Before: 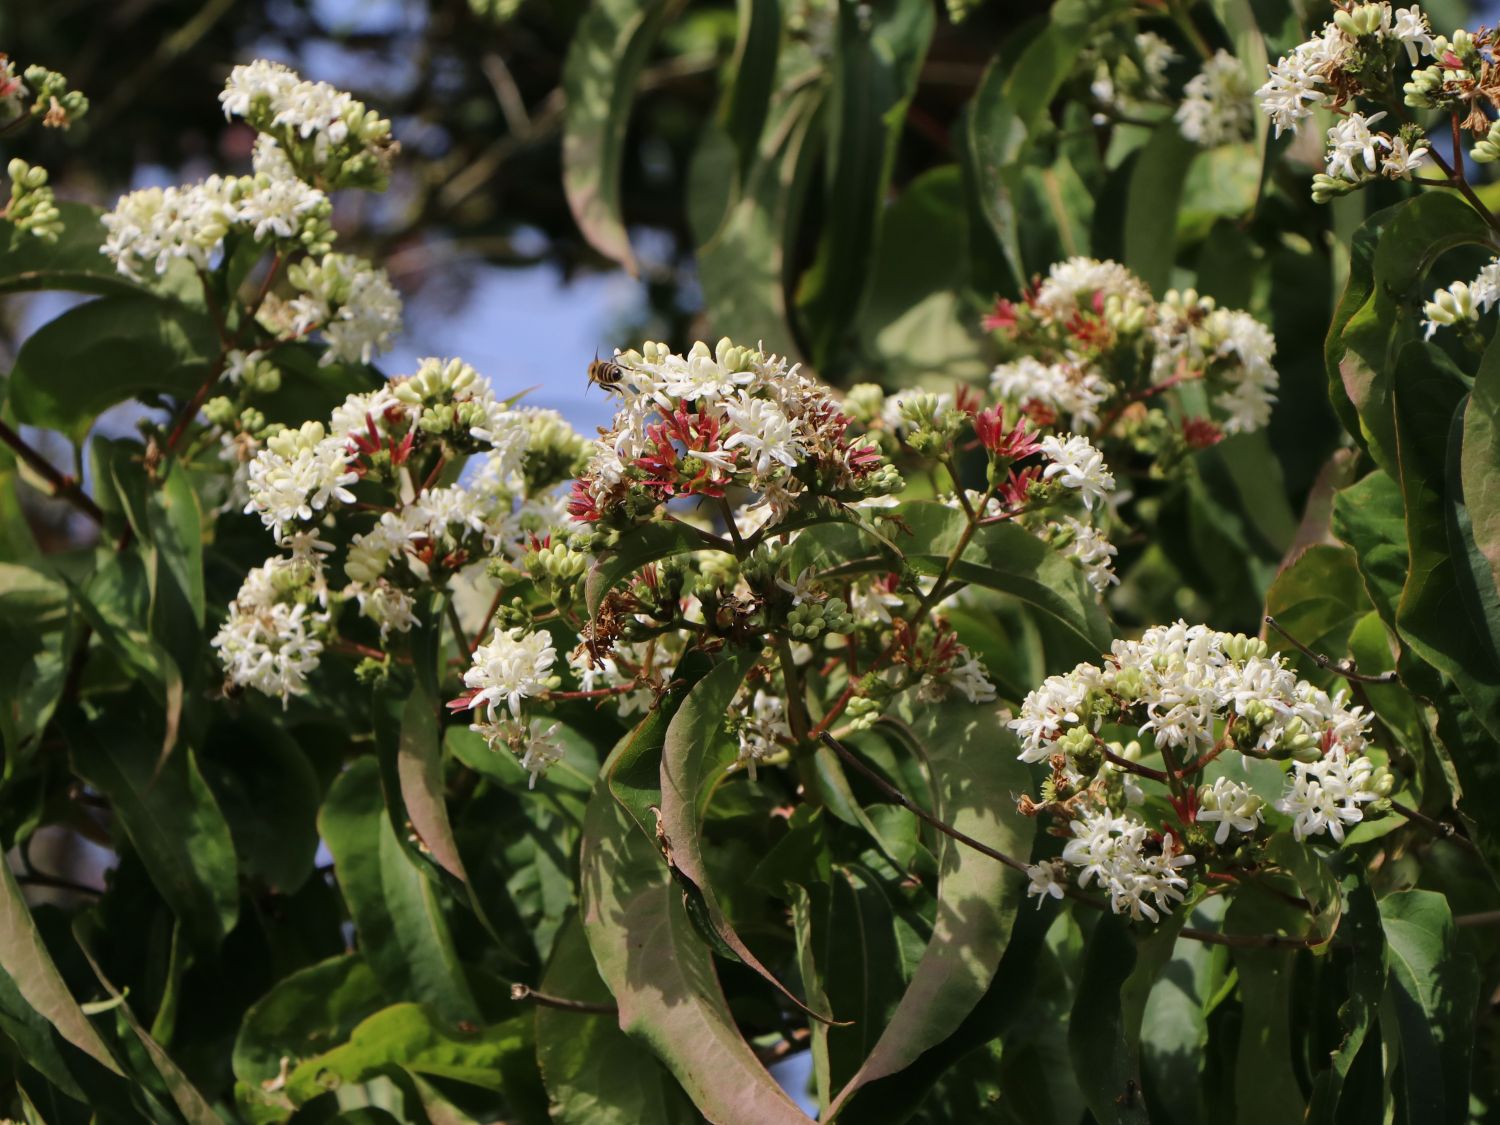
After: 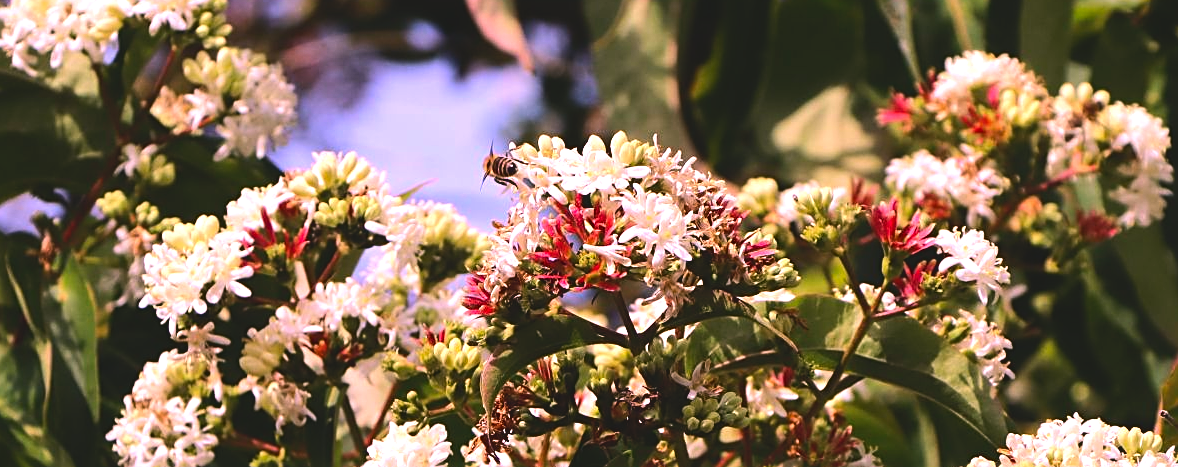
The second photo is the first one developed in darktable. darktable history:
contrast brightness saturation: contrast -0.19, saturation 0.19
tone equalizer: -8 EV -1.08 EV, -7 EV -1.01 EV, -6 EV -0.867 EV, -5 EV -0.578 EV, -3 EV 0.578 EV, -2 EV 0.867 EV, -1 EV 1.01 EV, +0 EV 1.08 EV, edges refinement/feathering 500, mask exposure compensation -1.57 EV, preserve details no
crop: left 7.036%, top 18.398%, right 14.379%, bottom 40.043%
white balance: red 1.188, blue 1.11
sharpen: on, module defaults
